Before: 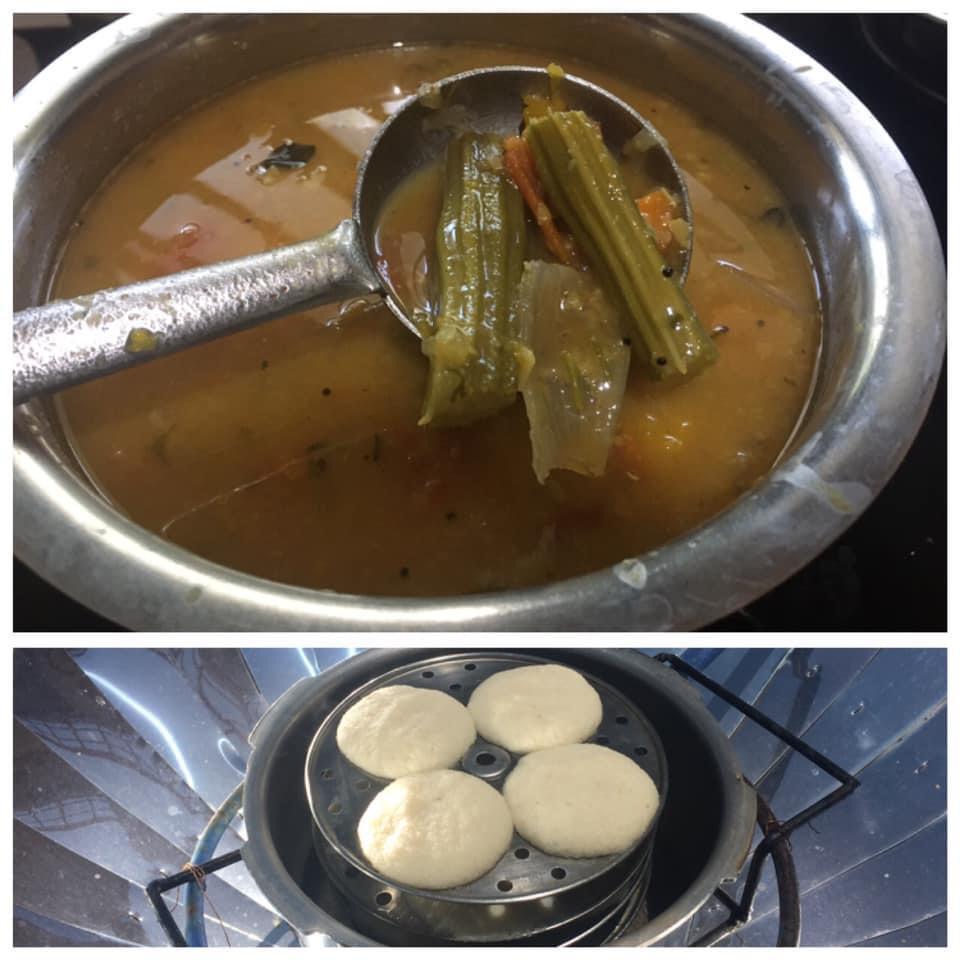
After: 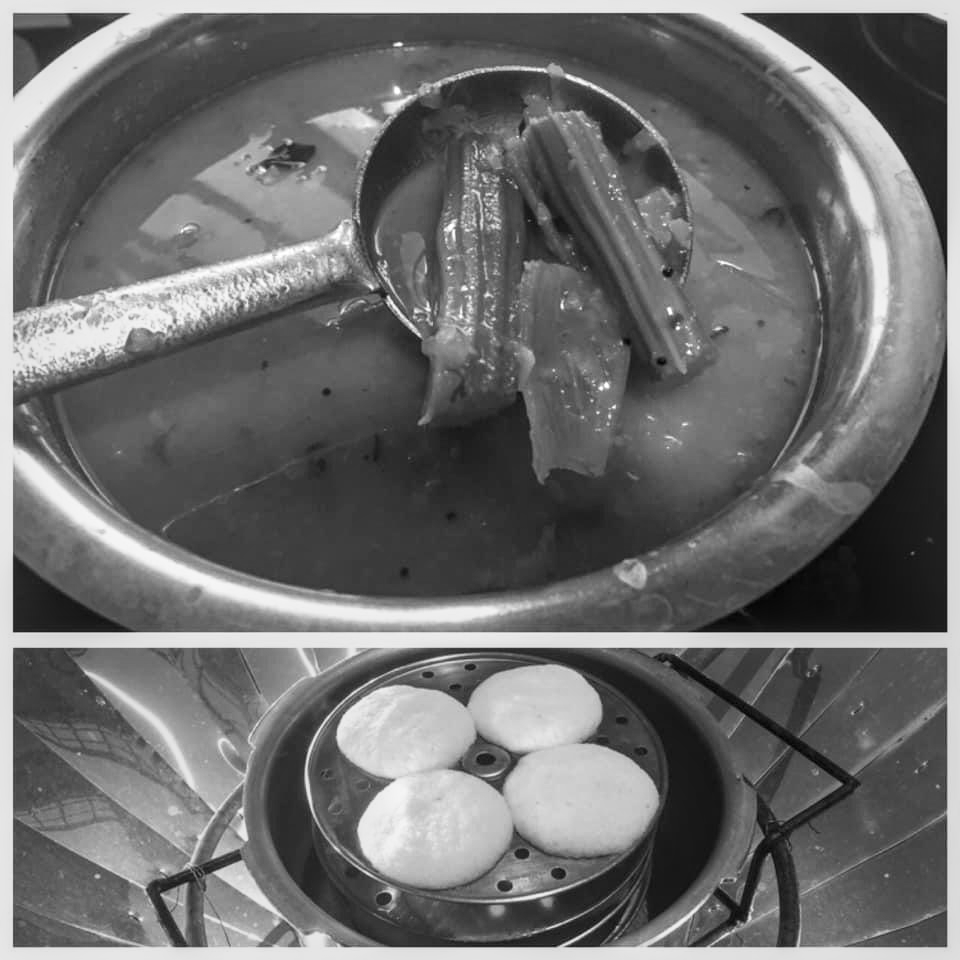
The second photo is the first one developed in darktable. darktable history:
local contrast: on, module defaults
base curve: curves: ch0 [(0, 0) (0.666, 0.806) (1, 1)]
monochrome: a 26.22, b 42.67, size 0.8
